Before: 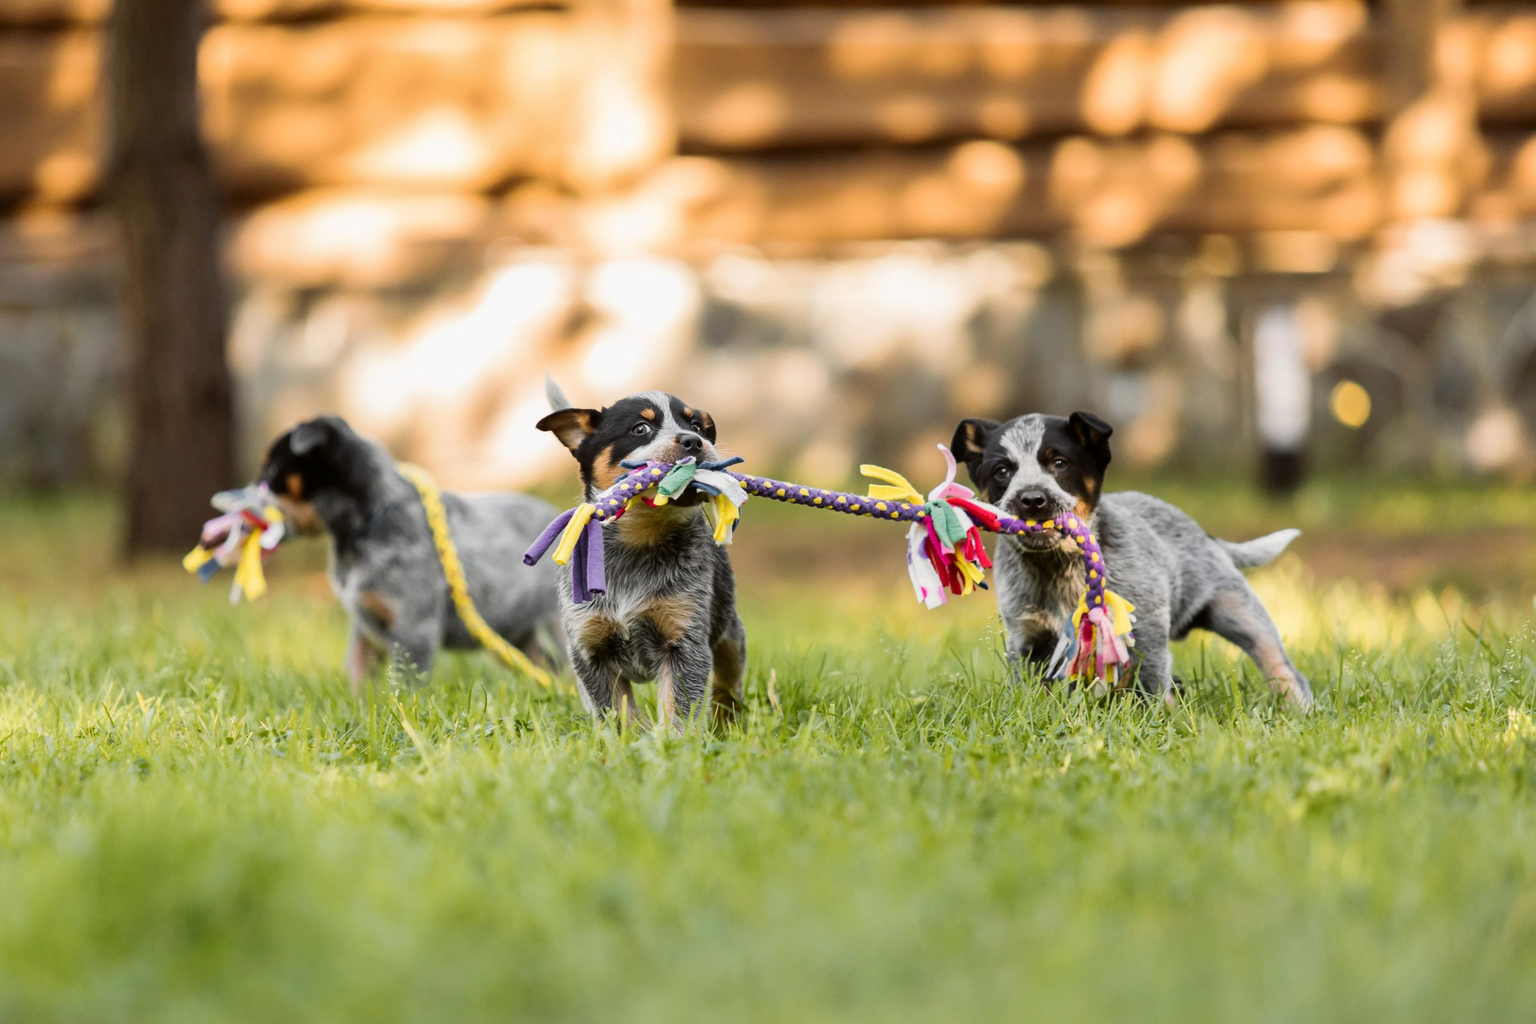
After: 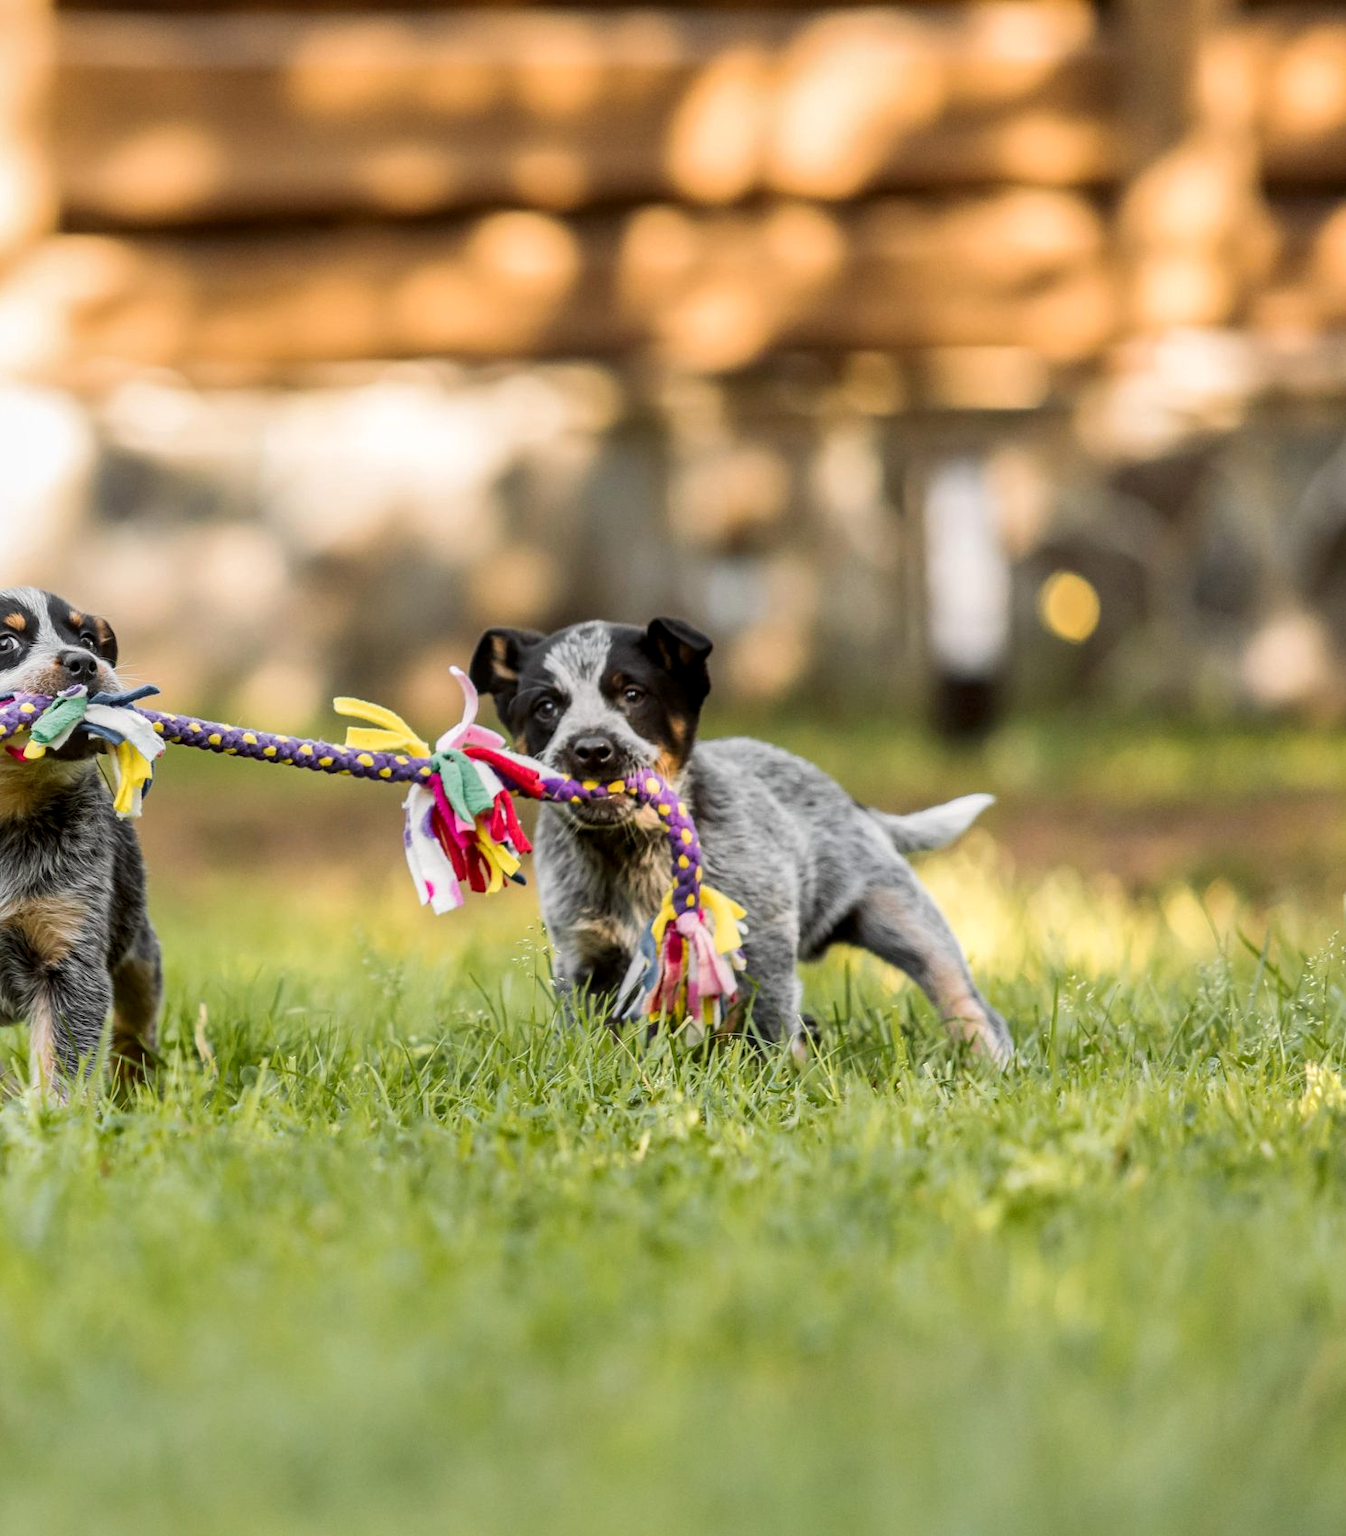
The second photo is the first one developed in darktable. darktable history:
local contrast: on, module defaults
crop: left 41.547%
